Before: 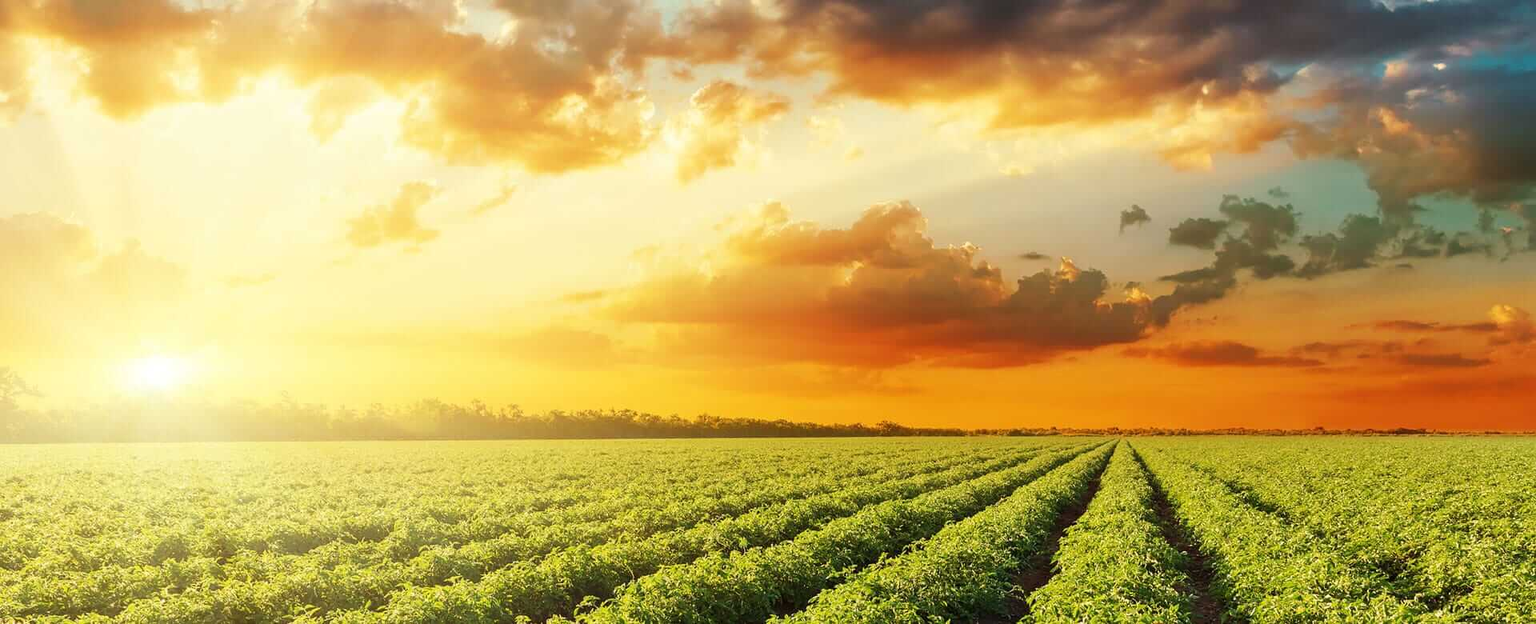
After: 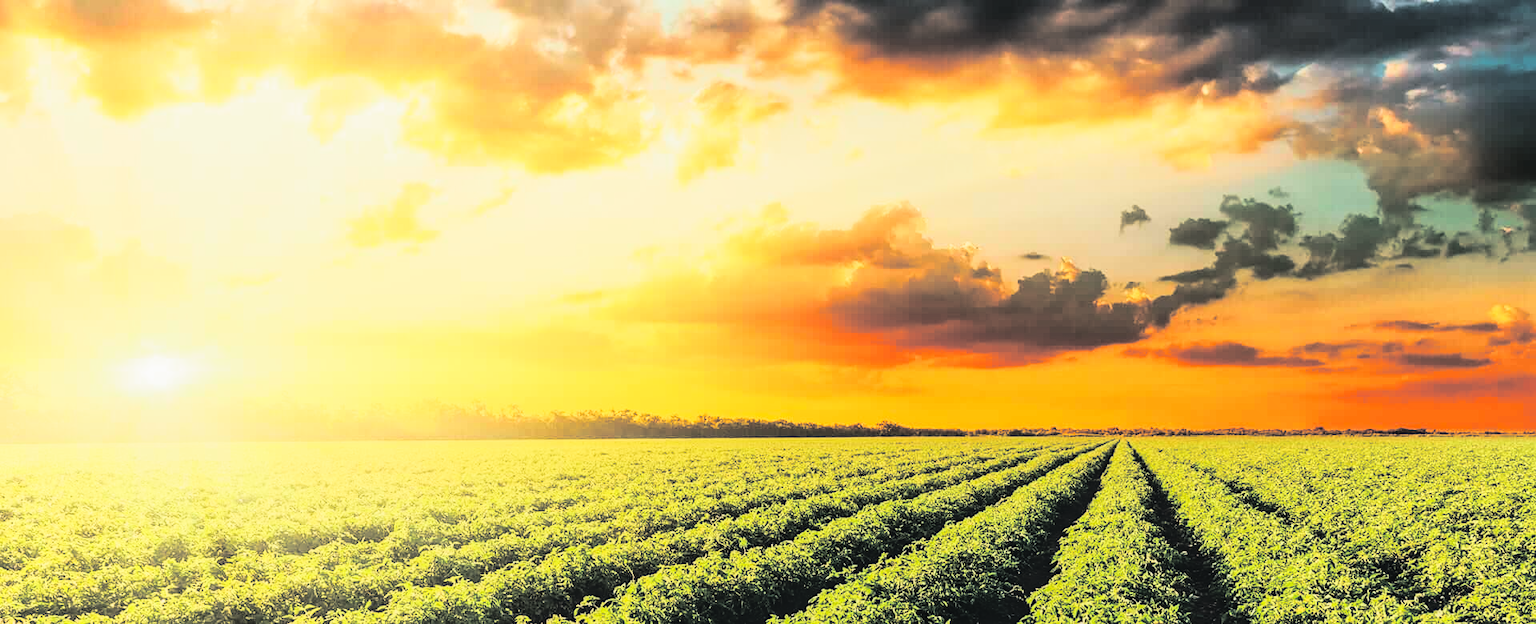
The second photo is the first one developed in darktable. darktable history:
rgb curve: curves: ch0 [(0, 0) (0.21, 0.15) (0.24, 0.21) (0.5, 0.75) (0.75, 0.96) (0.89, 0.99) (1, 1)]; ch1 [(0, 0.02) (0.21, 0.13) (0.25, 0.2) (0.5, 0.67) (0.75, 0.9) (0.89, 0.97) (1, 1)]; ch2 [(0, 0.02) (0.21, 0.13) (0.25, 0.2) (0.5, 0.67) (0.75, 0.9) (0.89, 0.97) (1, 1)], compensate middle gray true
local contrast: detail 110%
exposure: exposure -0.582 EV, compensate highlight preservation false
split-toning: shadows › hue 201.6°, shadows › saturation 0.16, highlights › hue 50.4°, highlights › saturation 0.2, balance -49.9
